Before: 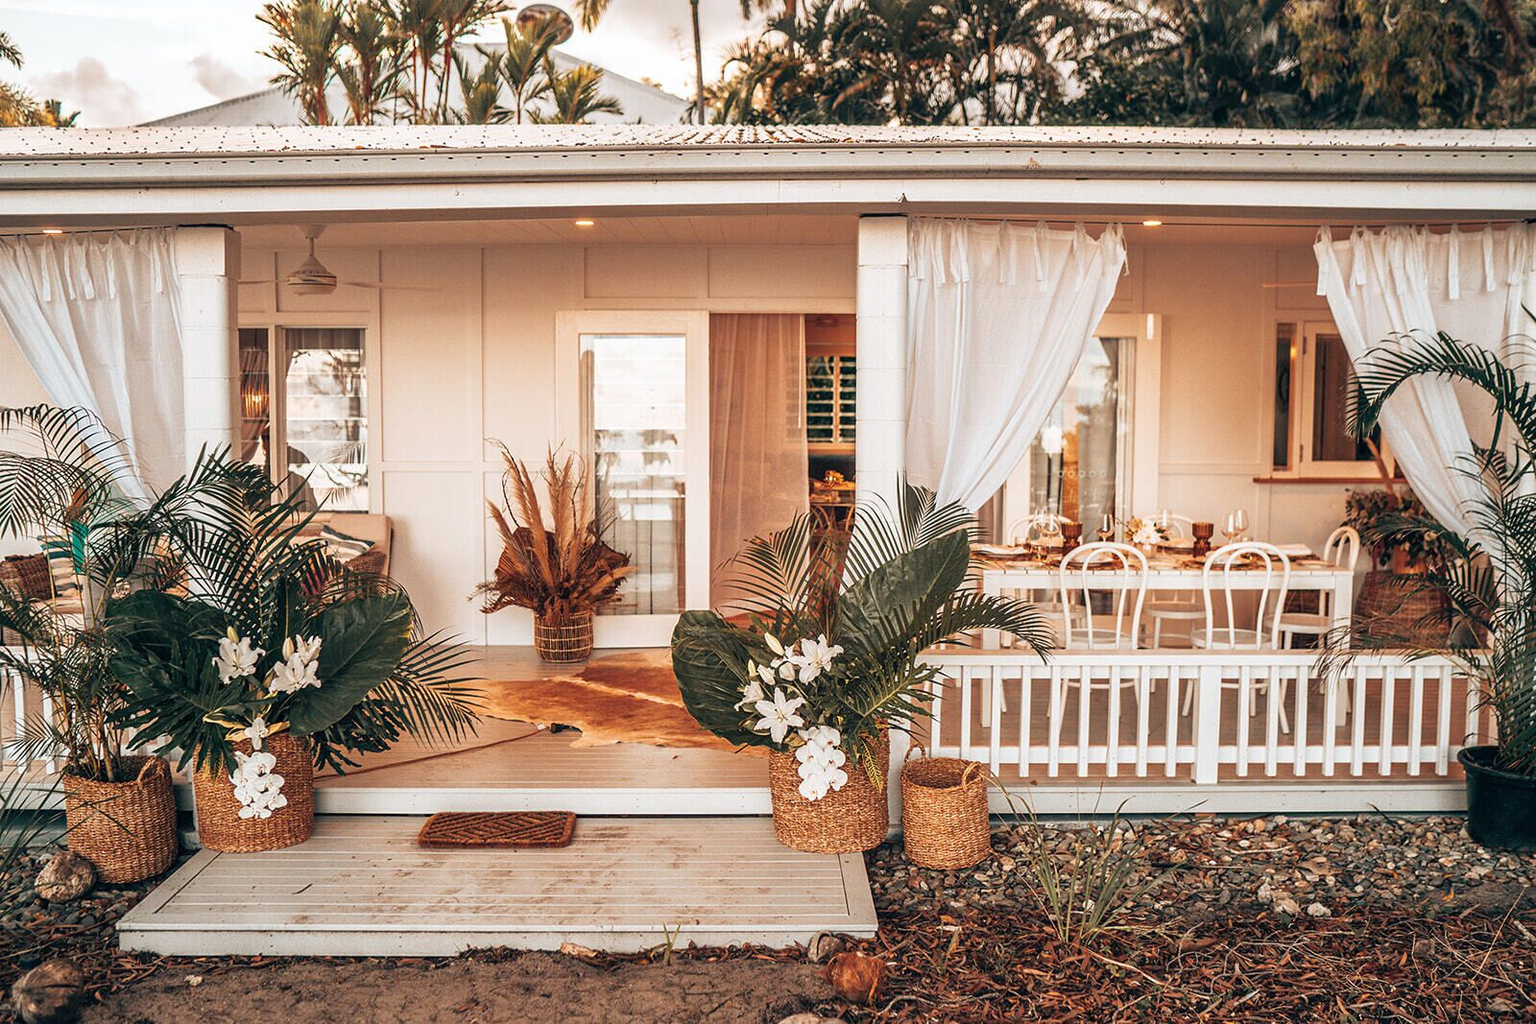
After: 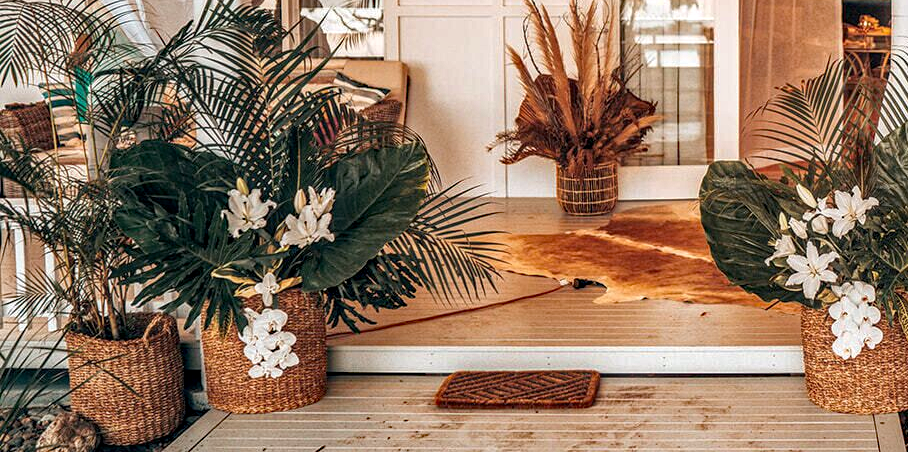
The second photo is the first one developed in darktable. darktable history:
haze removal: strength 0.424, compatibility mode true, adaptive false
crop: top 44.532%, right 43.209%, bottom 13.095%
local contrast: detail 130%
